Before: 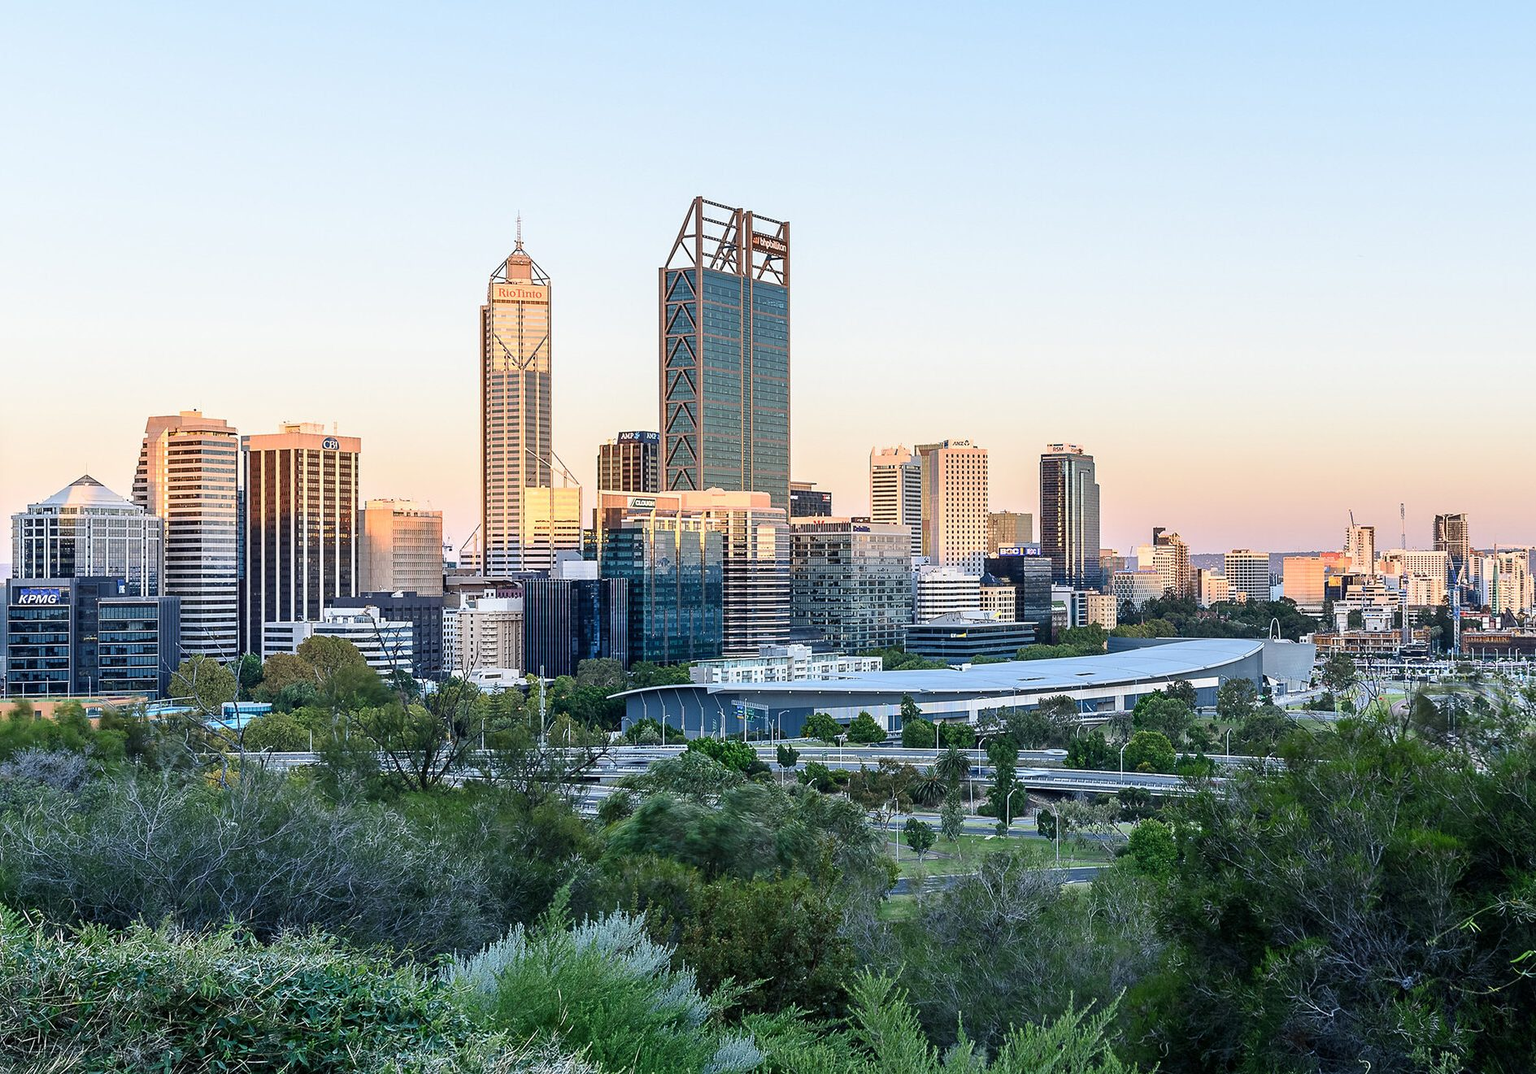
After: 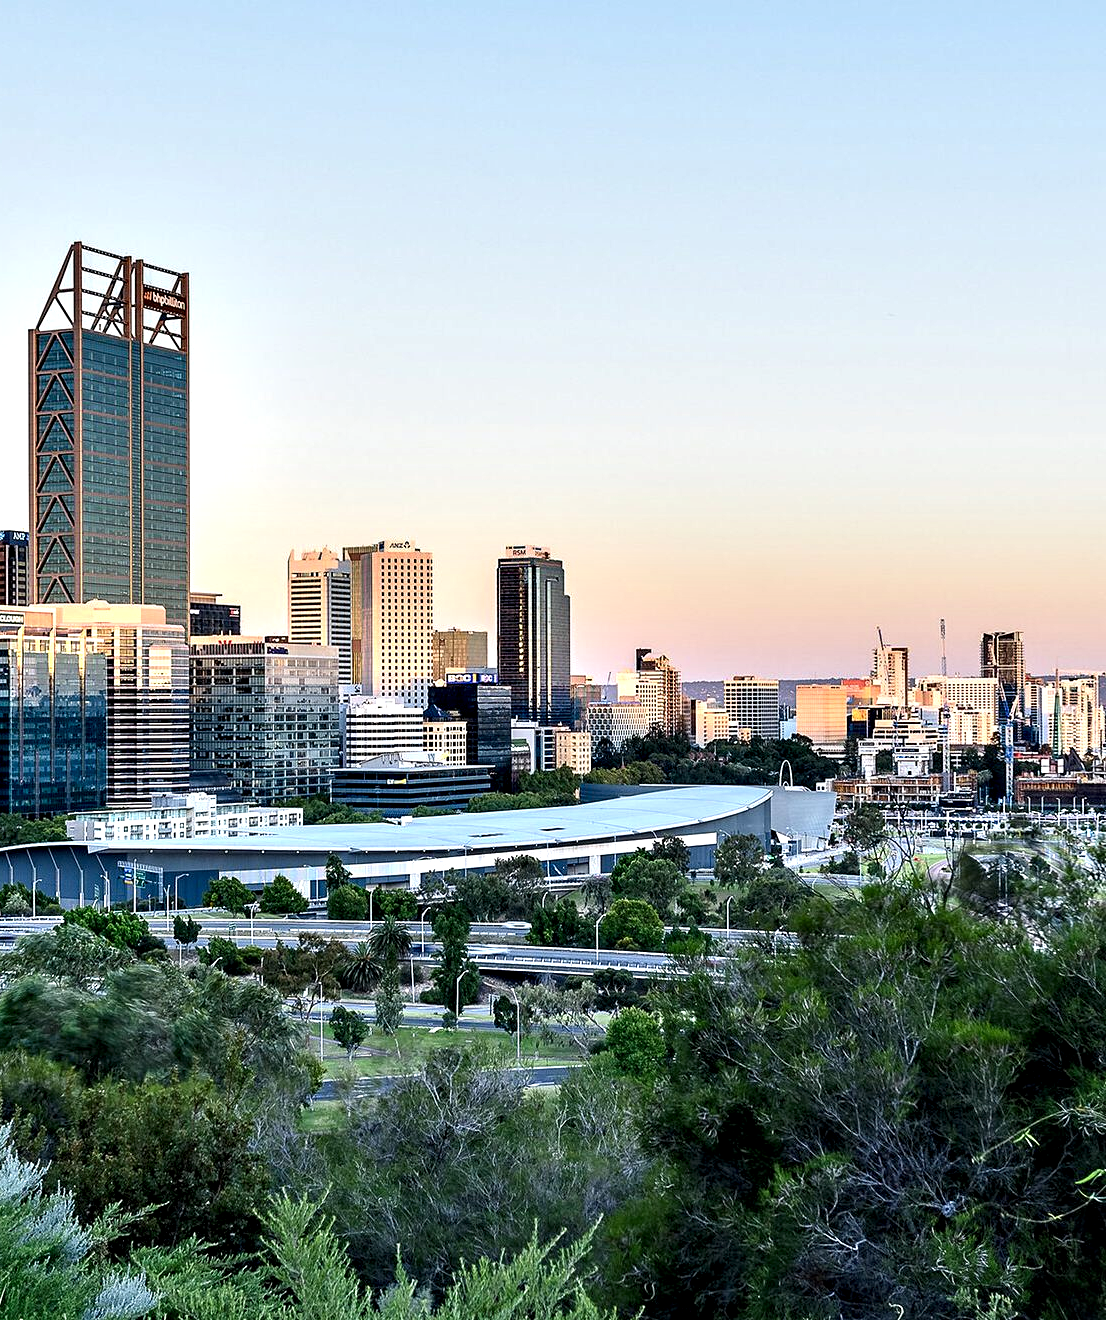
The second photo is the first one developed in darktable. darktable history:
crop: left 41.402%
contrast equalizer: octaves 7, y [[0.6 ×6], [0.55 ×6], [0 ×6], [0 ×6], [0 ×6]]
